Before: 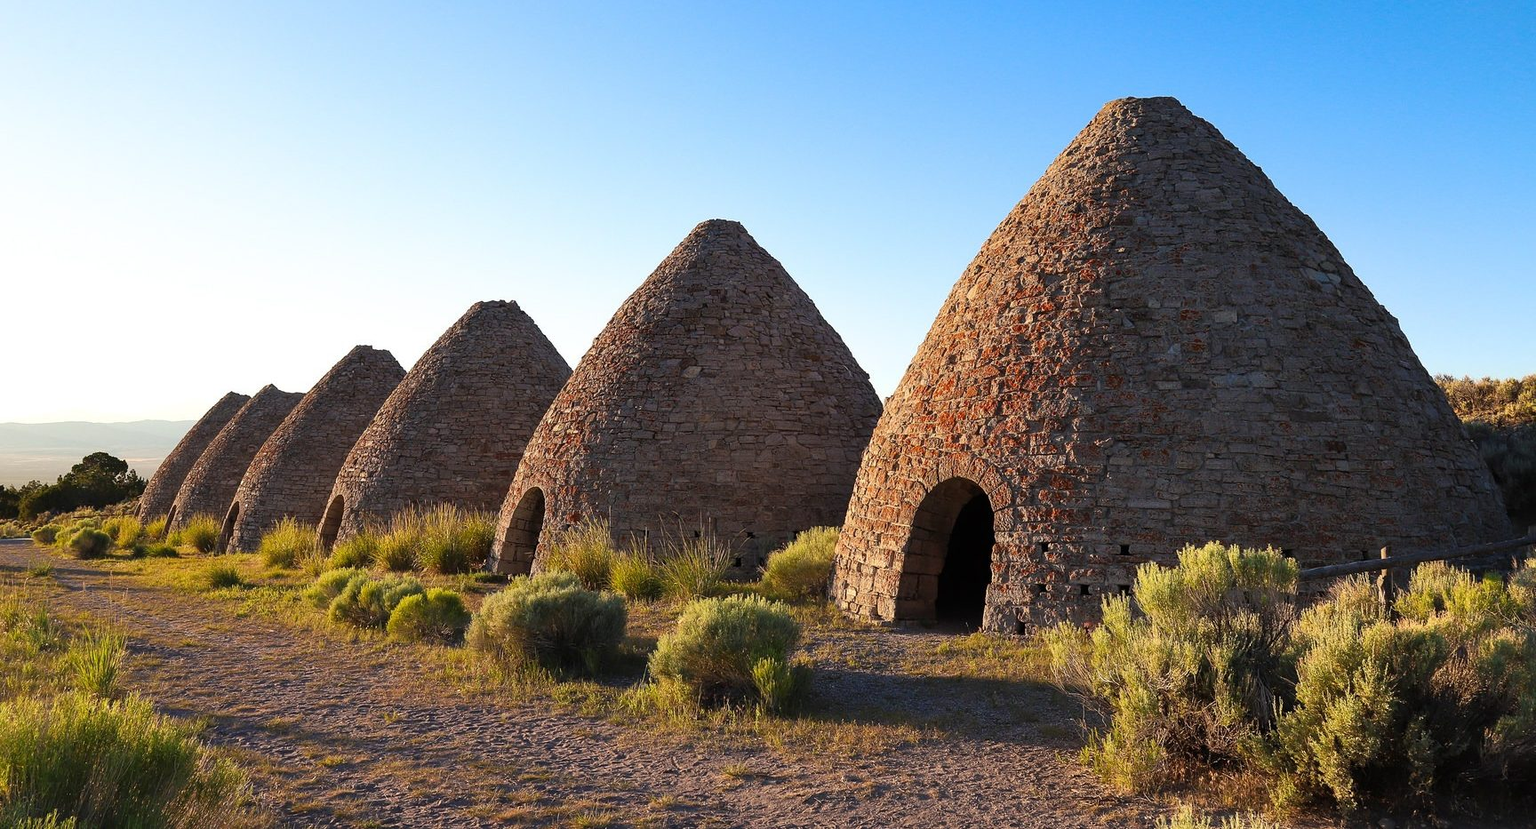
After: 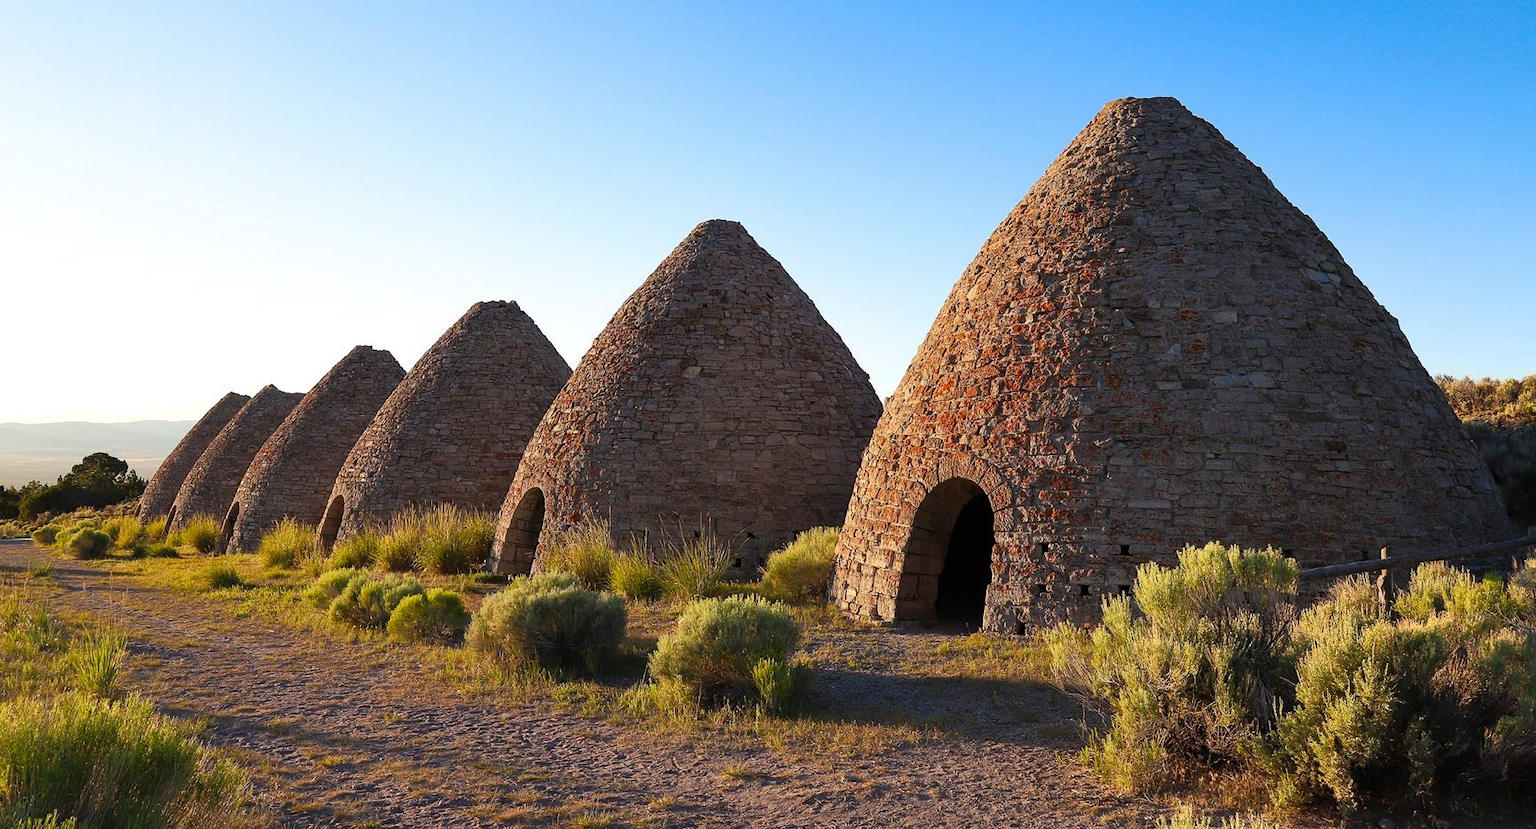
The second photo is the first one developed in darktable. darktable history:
color balance rgb: highlights gain › chroma 0.105%, highlights gain › hue 329.83°, perceptual saturation grading › global saturation 1.785%, perceptual saturation grading › highlights -2.745%, perceptual saturation grading › mid-tones 4.572%, perceptual saturation grading › shadows 7.86%
